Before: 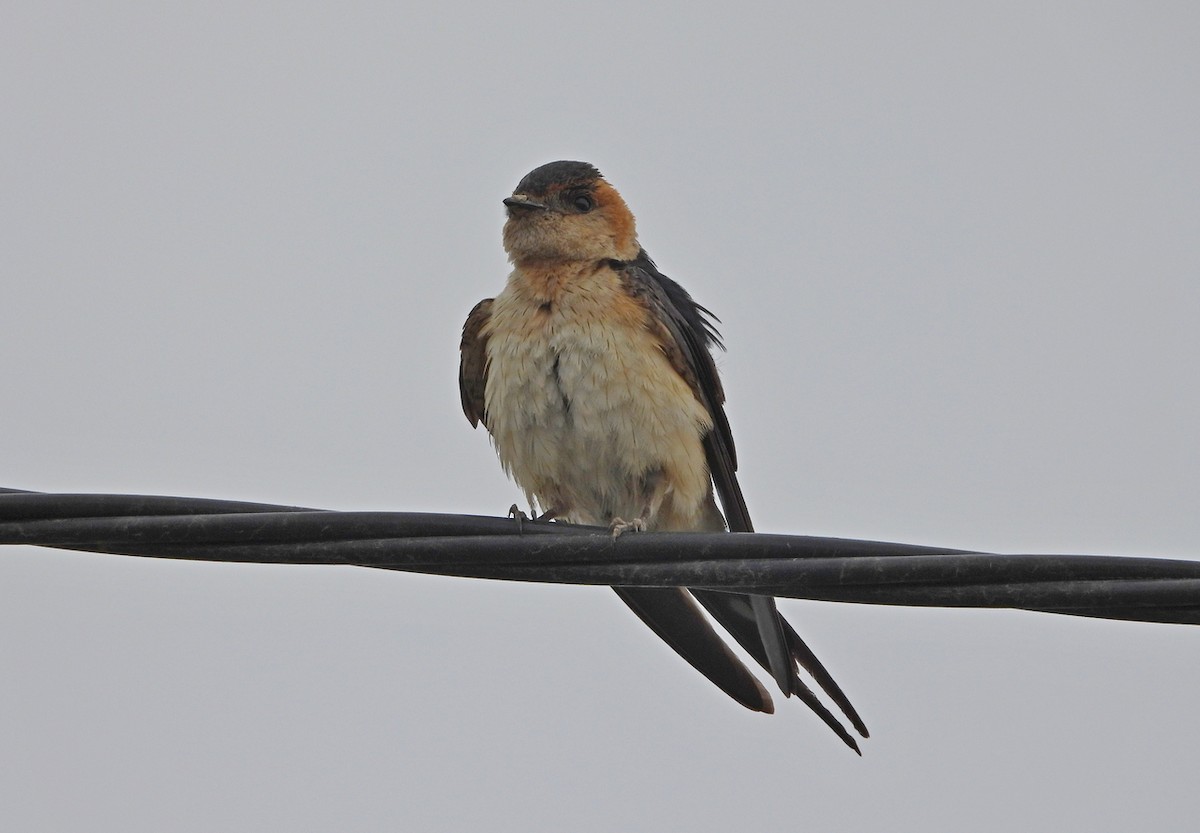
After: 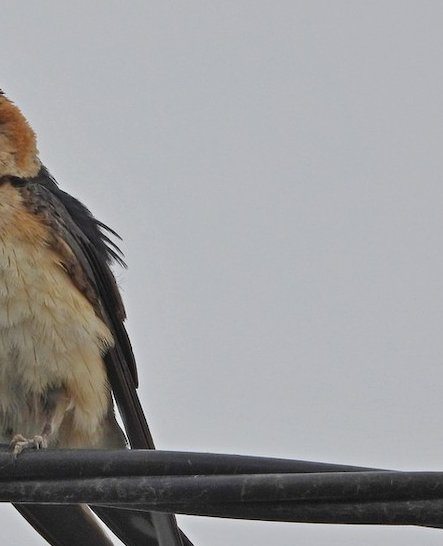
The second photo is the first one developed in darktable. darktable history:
local contrast: highlights 100%, shadows 100%, detail 120%, midtone range 0.2
crop and rotate: left 49.936%, top 10.094%, right 13.136%, bottom 24.256%
